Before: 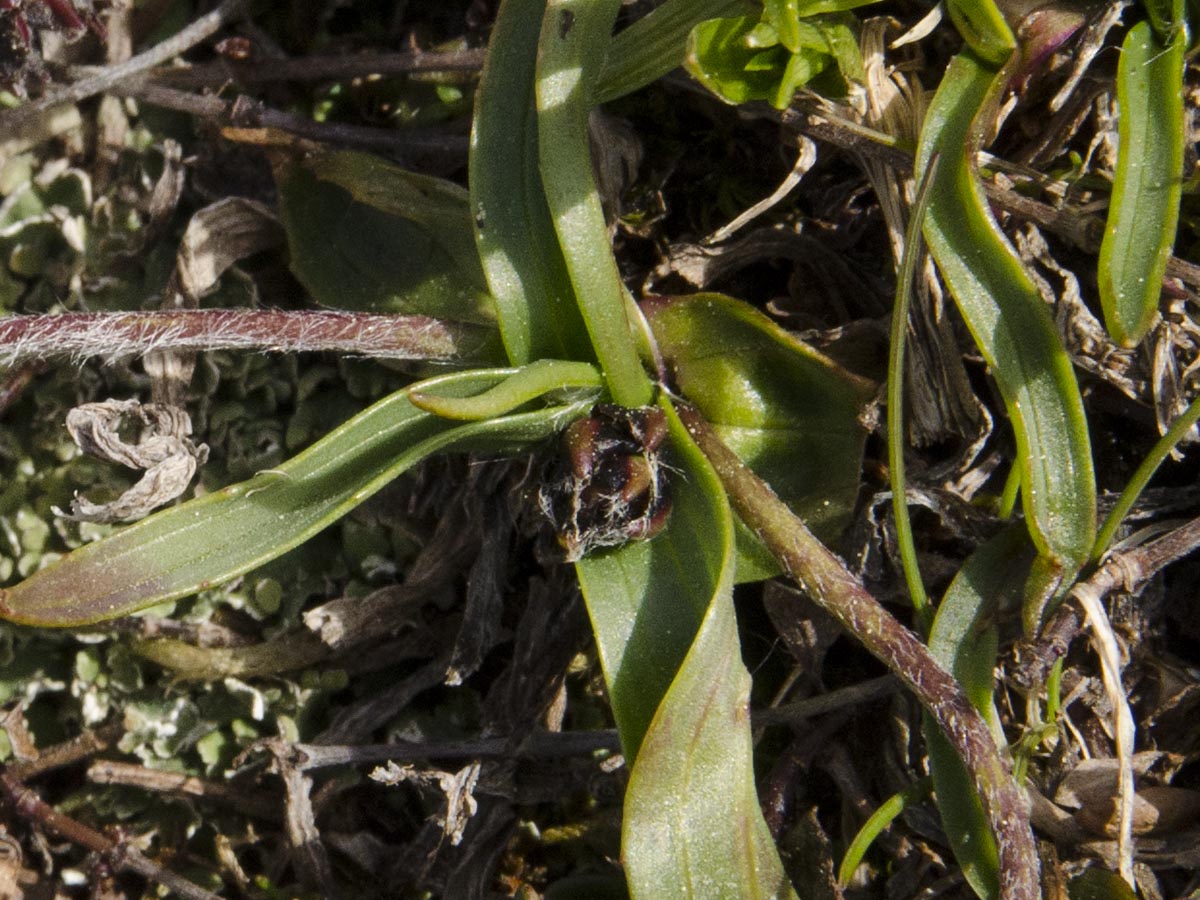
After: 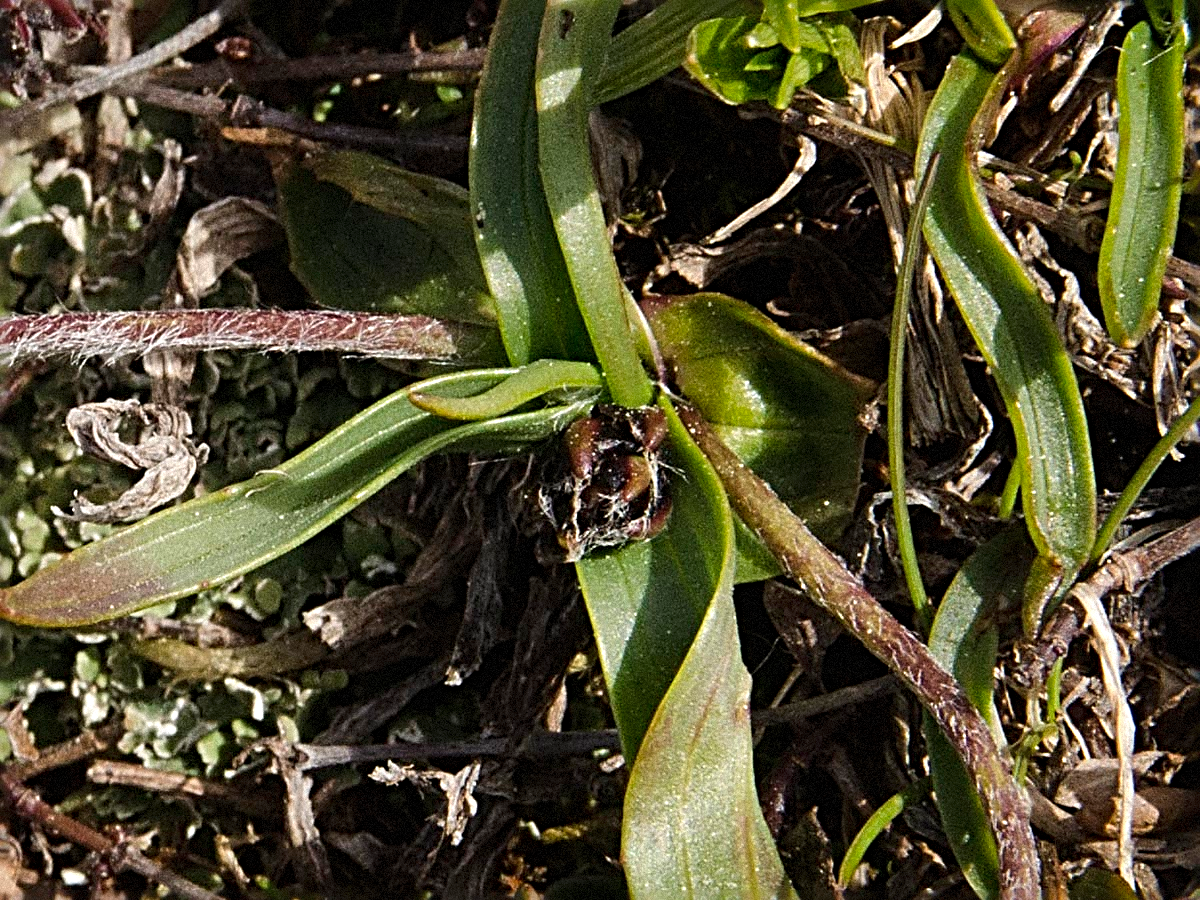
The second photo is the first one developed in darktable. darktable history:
grain: mid-tones bias 0%
shadows and highlights: shadows 12, white point adjustment 1.2, soften with gaussian
sharpen: radius 3.69, amount 0.928
